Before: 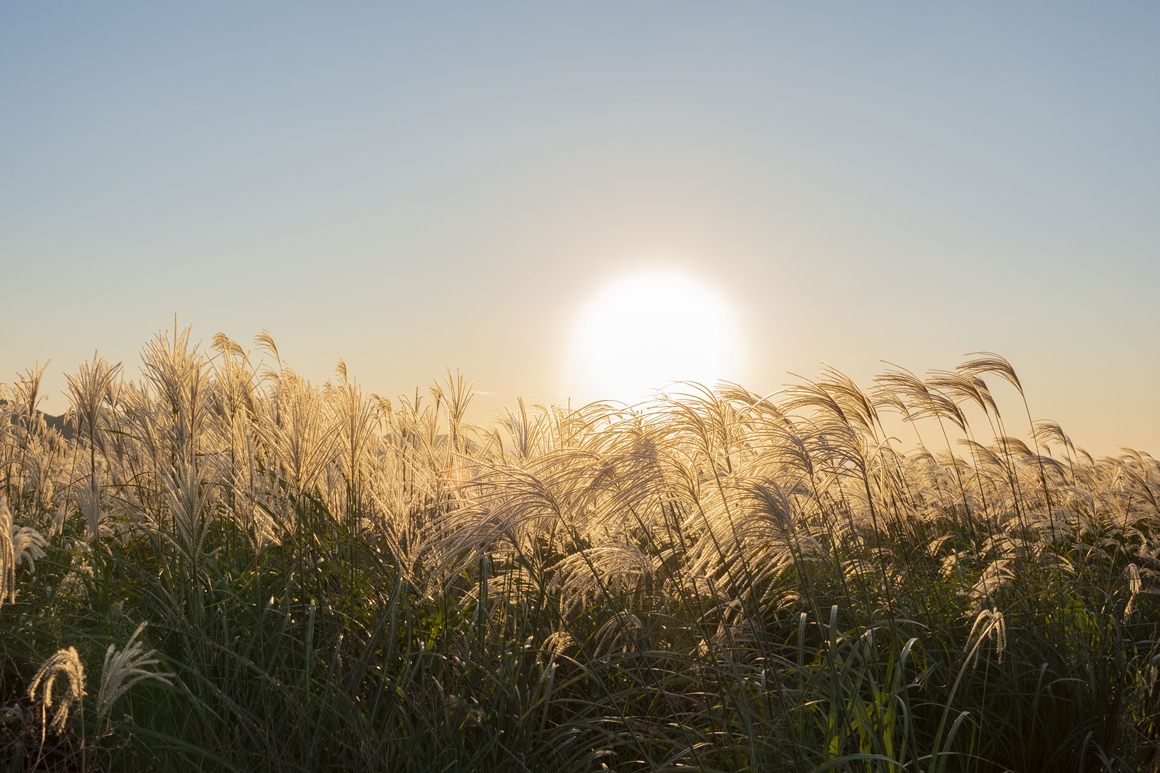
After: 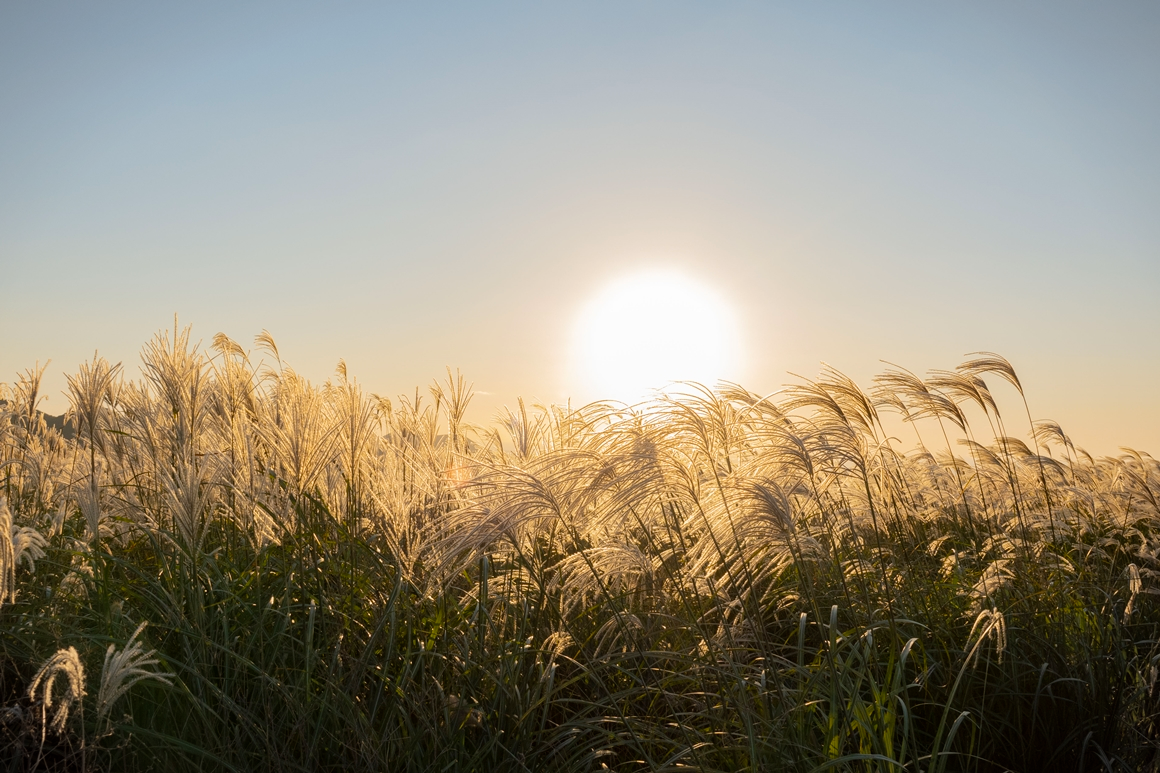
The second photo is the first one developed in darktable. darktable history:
vignetting: fall-off start 100%, brightness -0.282, width/height ratio 1.31
color contrast: green-magenta contrast 0.81
